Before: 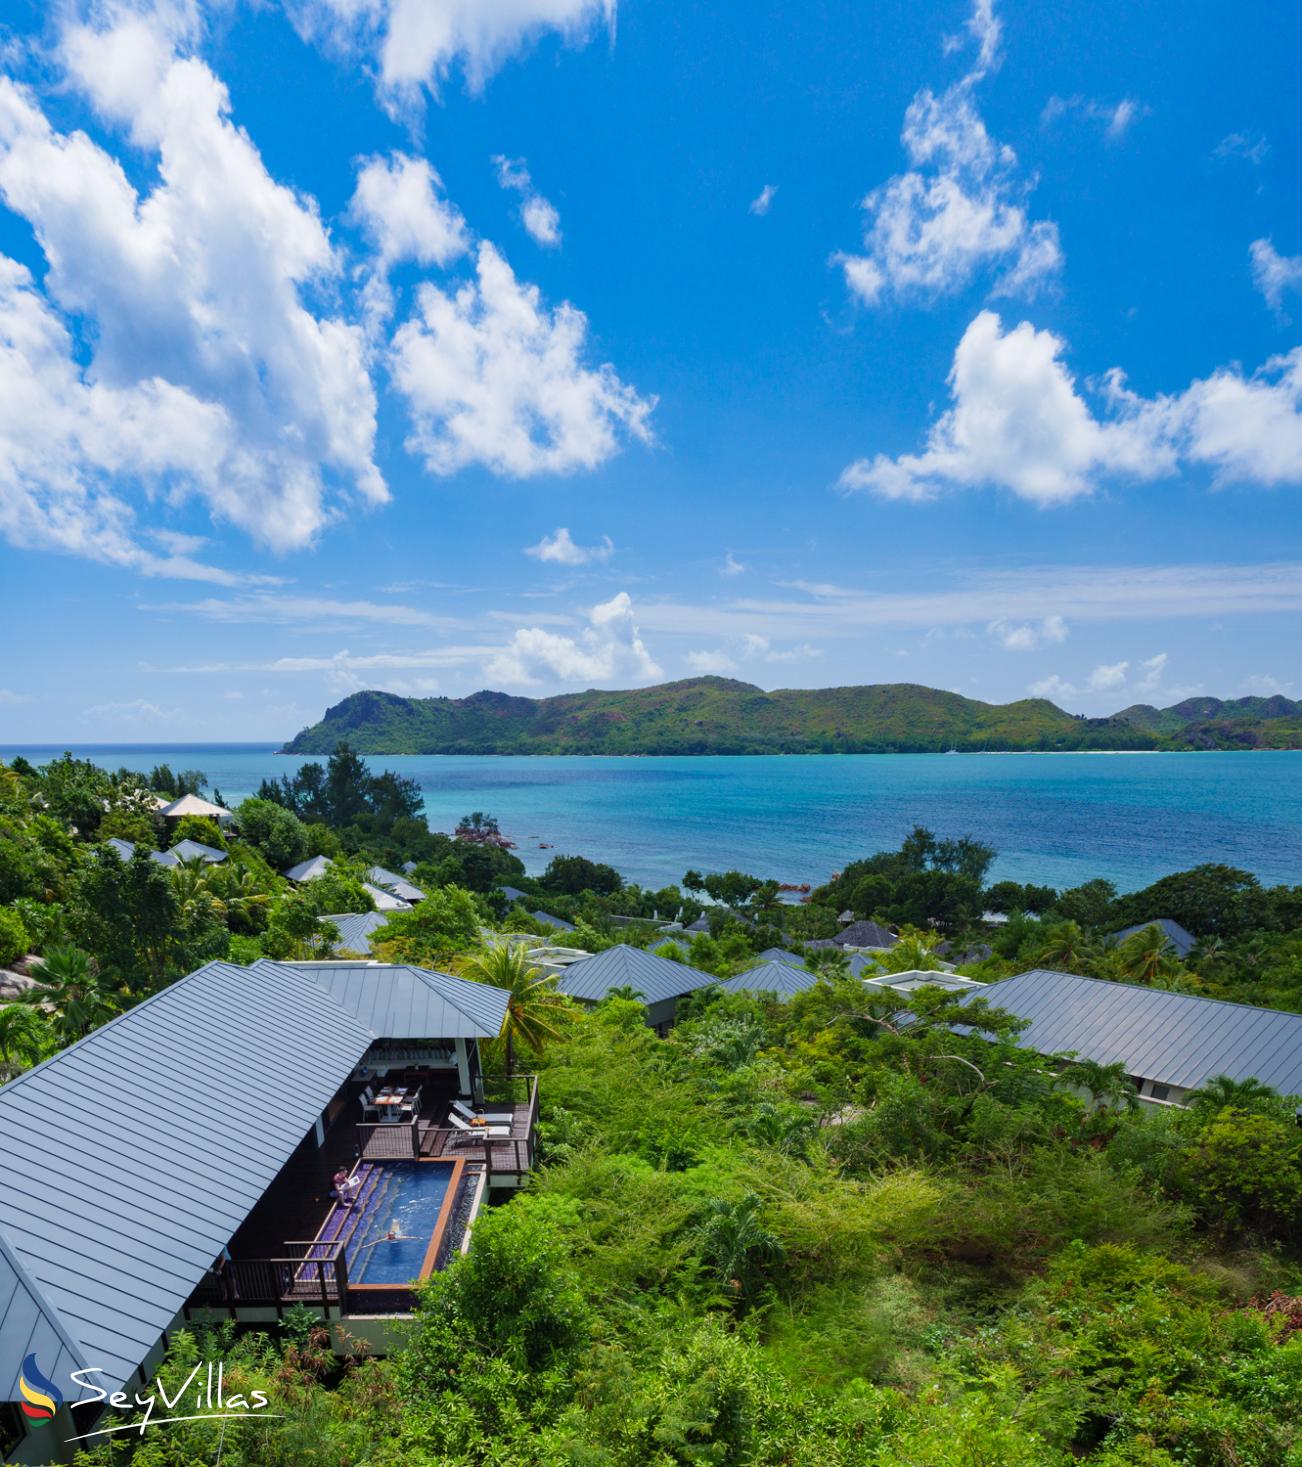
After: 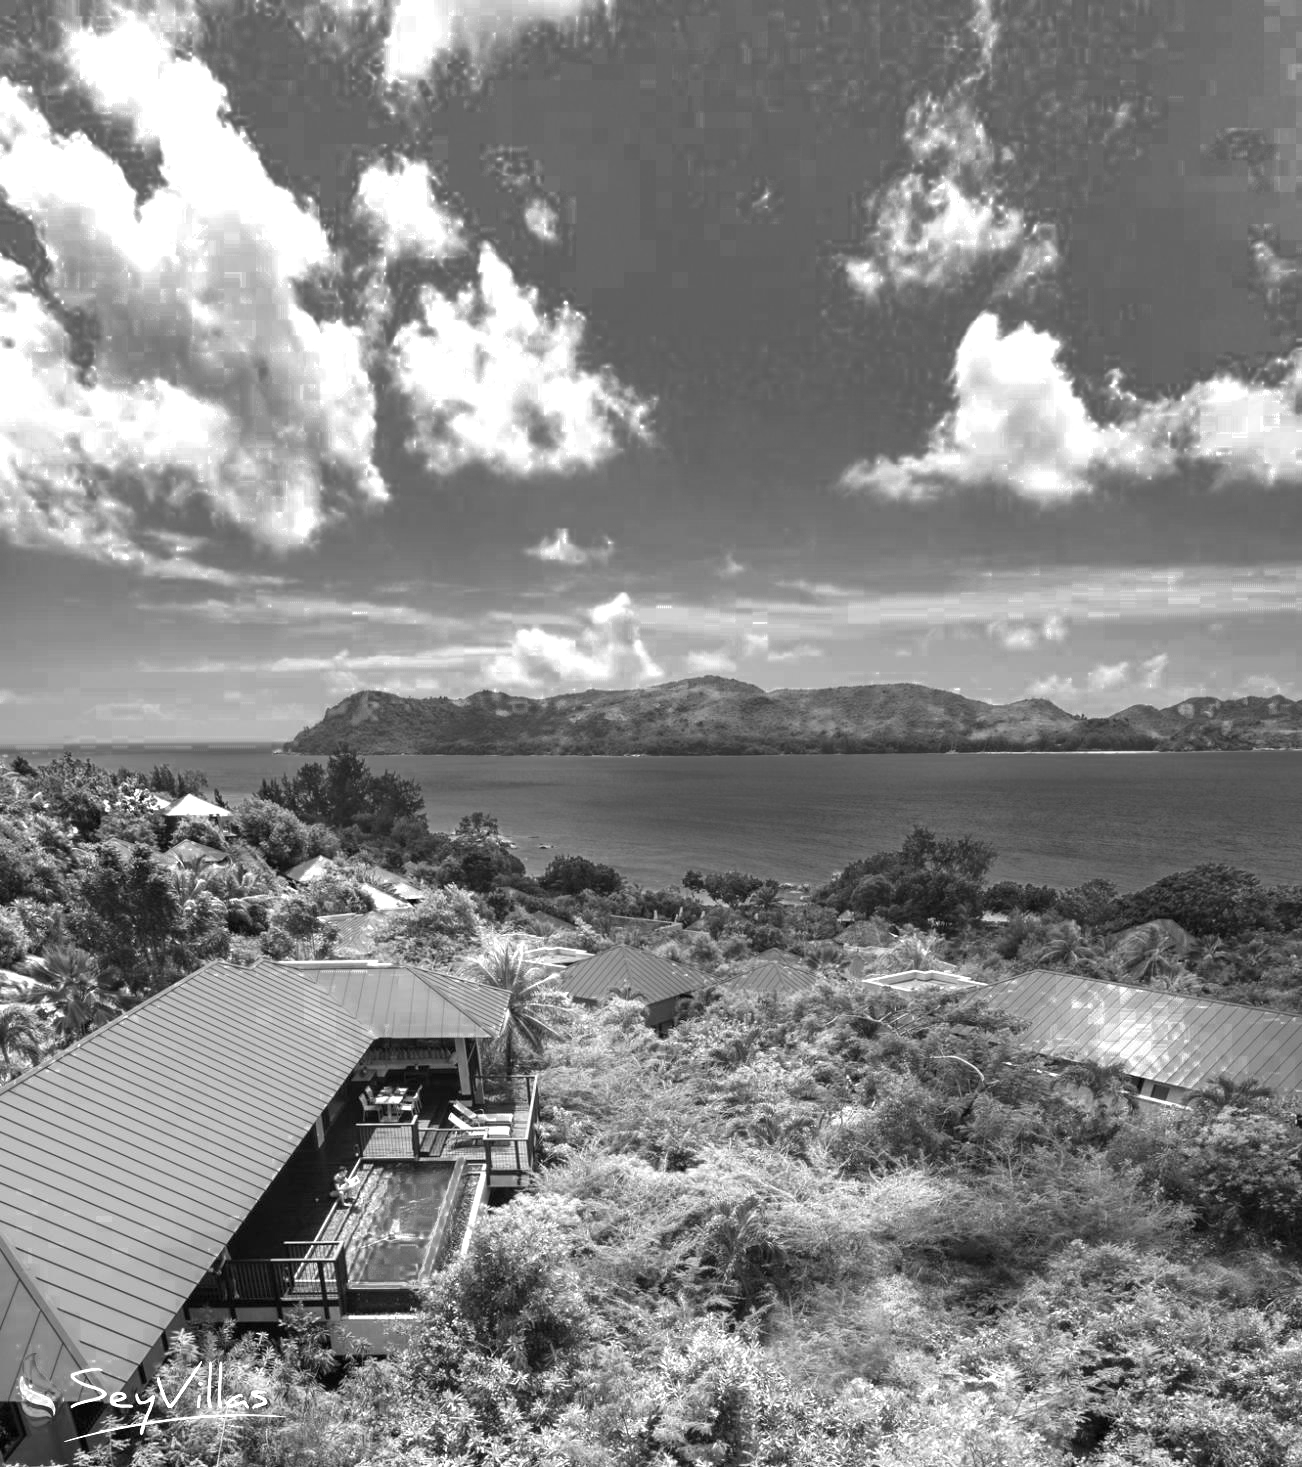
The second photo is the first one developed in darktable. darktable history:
exposure: black level correction 0, exposure 1.1 EV, compensate highlight preservation false
color zones: curves: ch0 [(0.002, 0.589) (0.107, 0.484) (0.146, 0.249) (0.217, 0.352) (0.309, 0.525) (0.39, 0.404) (0.455, 0.169) (0.597, 0.055) (0.724, 0.212) (0.775, 0.691) (0.869, 0.571) (1, 0.587)]; ch1 [(0, 0) (0.143, 0) (0.286, 0) (0.429, 0) (0.571, 0) (0.714, 0) (0.857, 0)]
